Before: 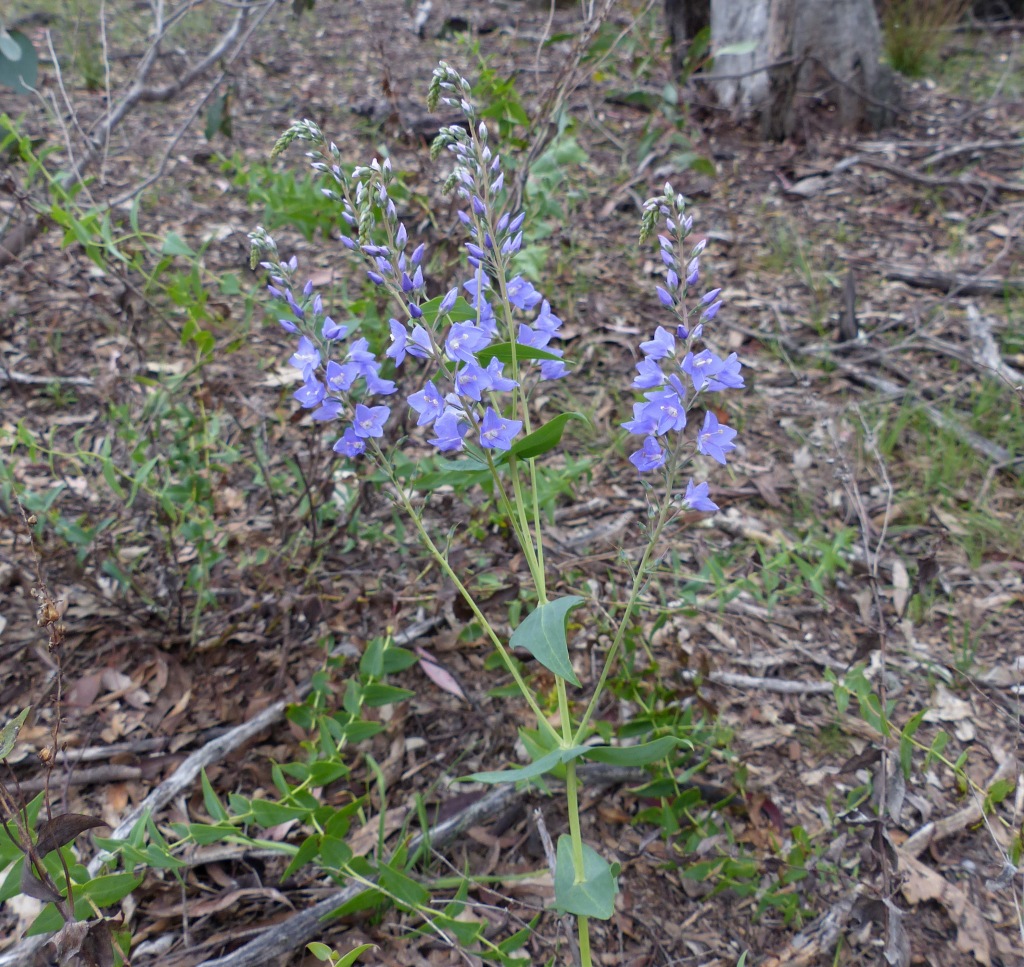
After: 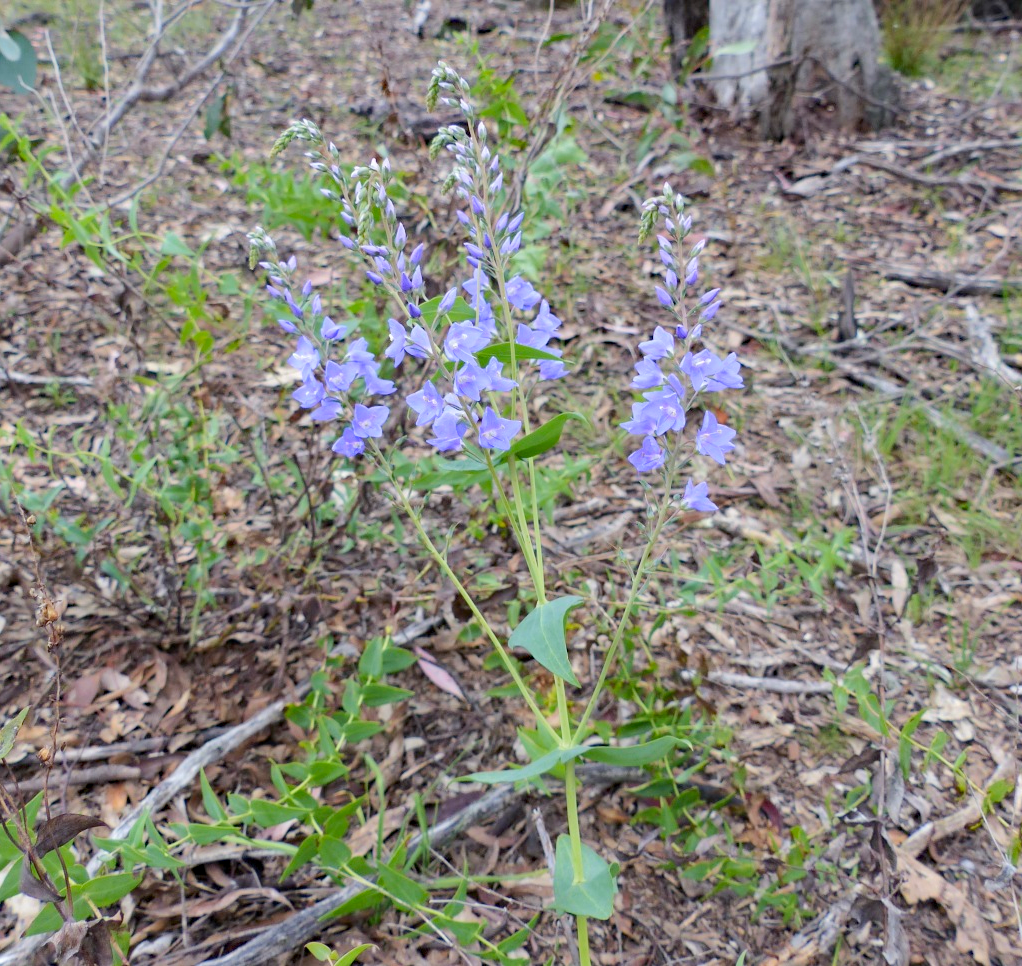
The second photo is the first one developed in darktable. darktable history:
crop: left 0.139%
haze removal: compatibility mode true, adaptive false
base curve: curves: ch0 [(0, 0) (0.158, 0.273) (0.879, 0.895) (1, 1)]
